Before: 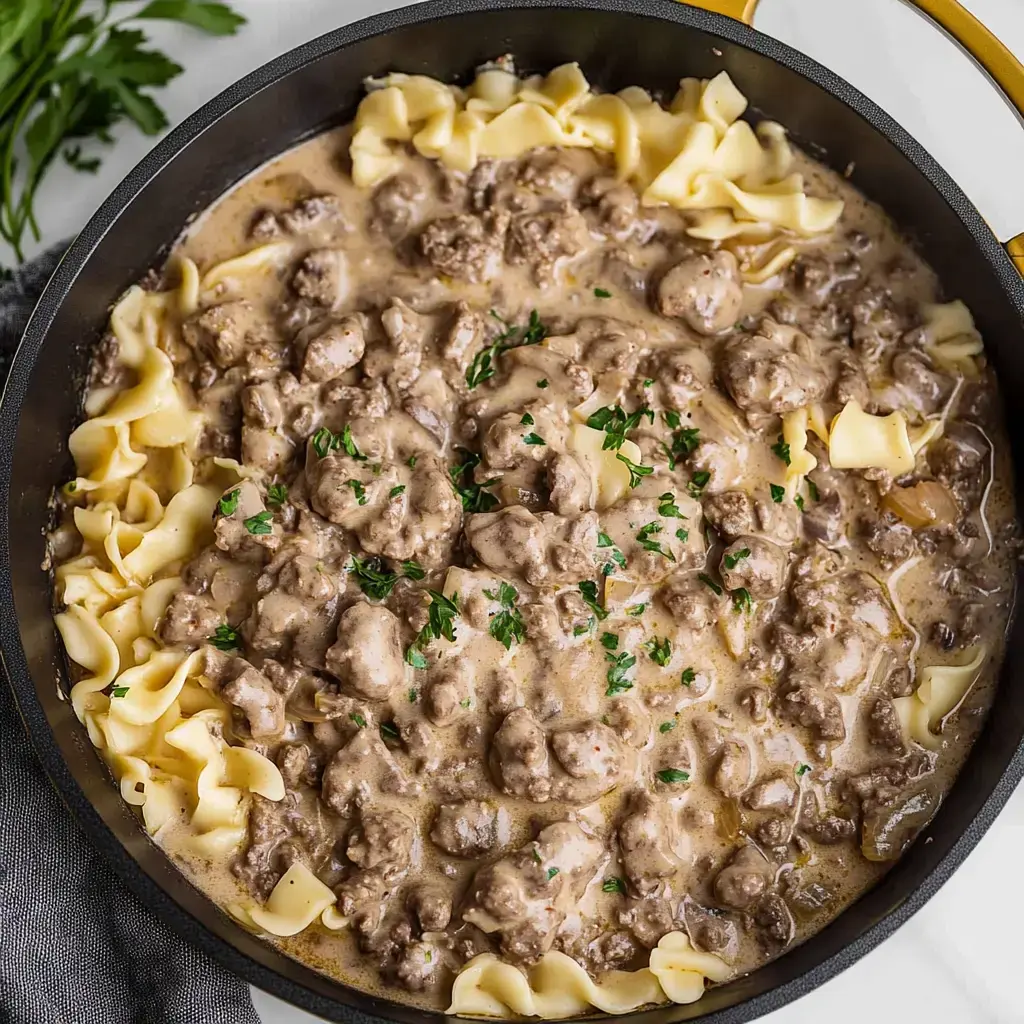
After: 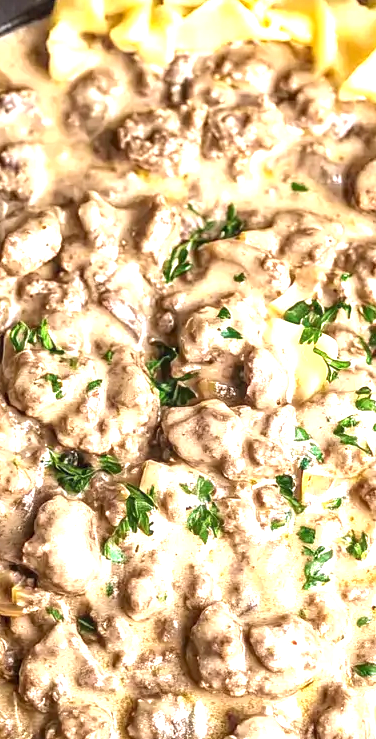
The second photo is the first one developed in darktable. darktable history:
crop and rotate: left 29.591%, top 10.407%, right 33.633%, bottom 17.345%
exposure: black level correction 0, exposure 1.452 EV, compensate highlight preservation false
levels: levels [0, 0.498, 1]
local contrast: on, module defaults
